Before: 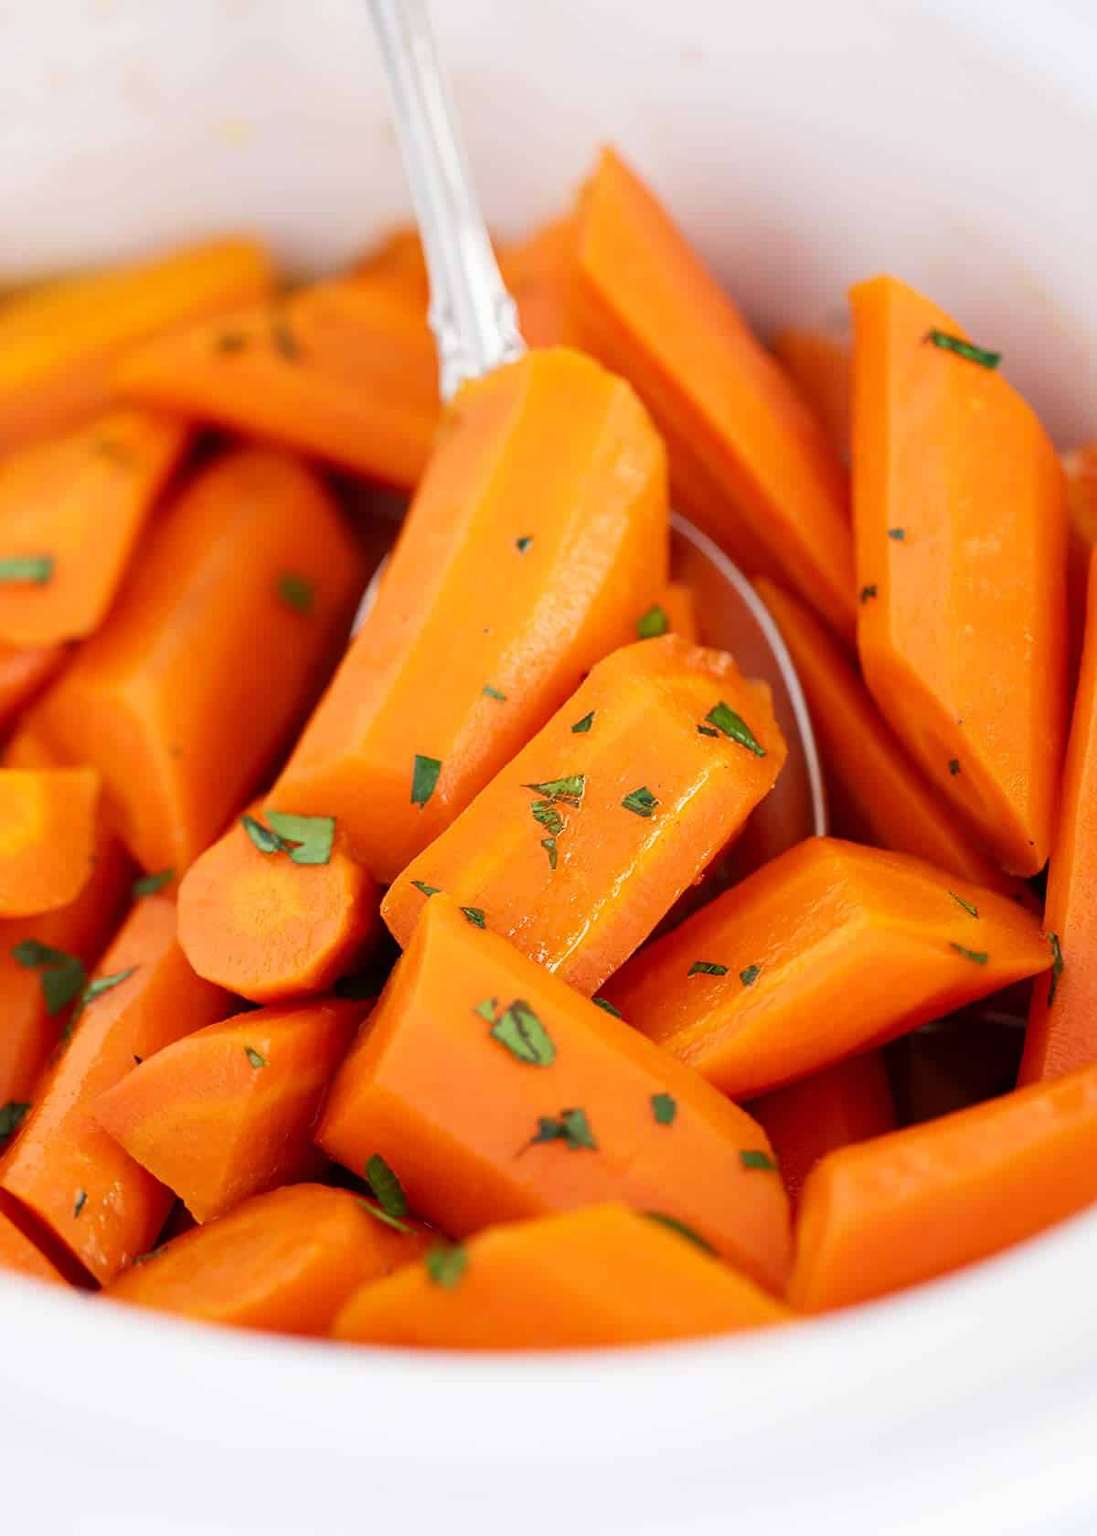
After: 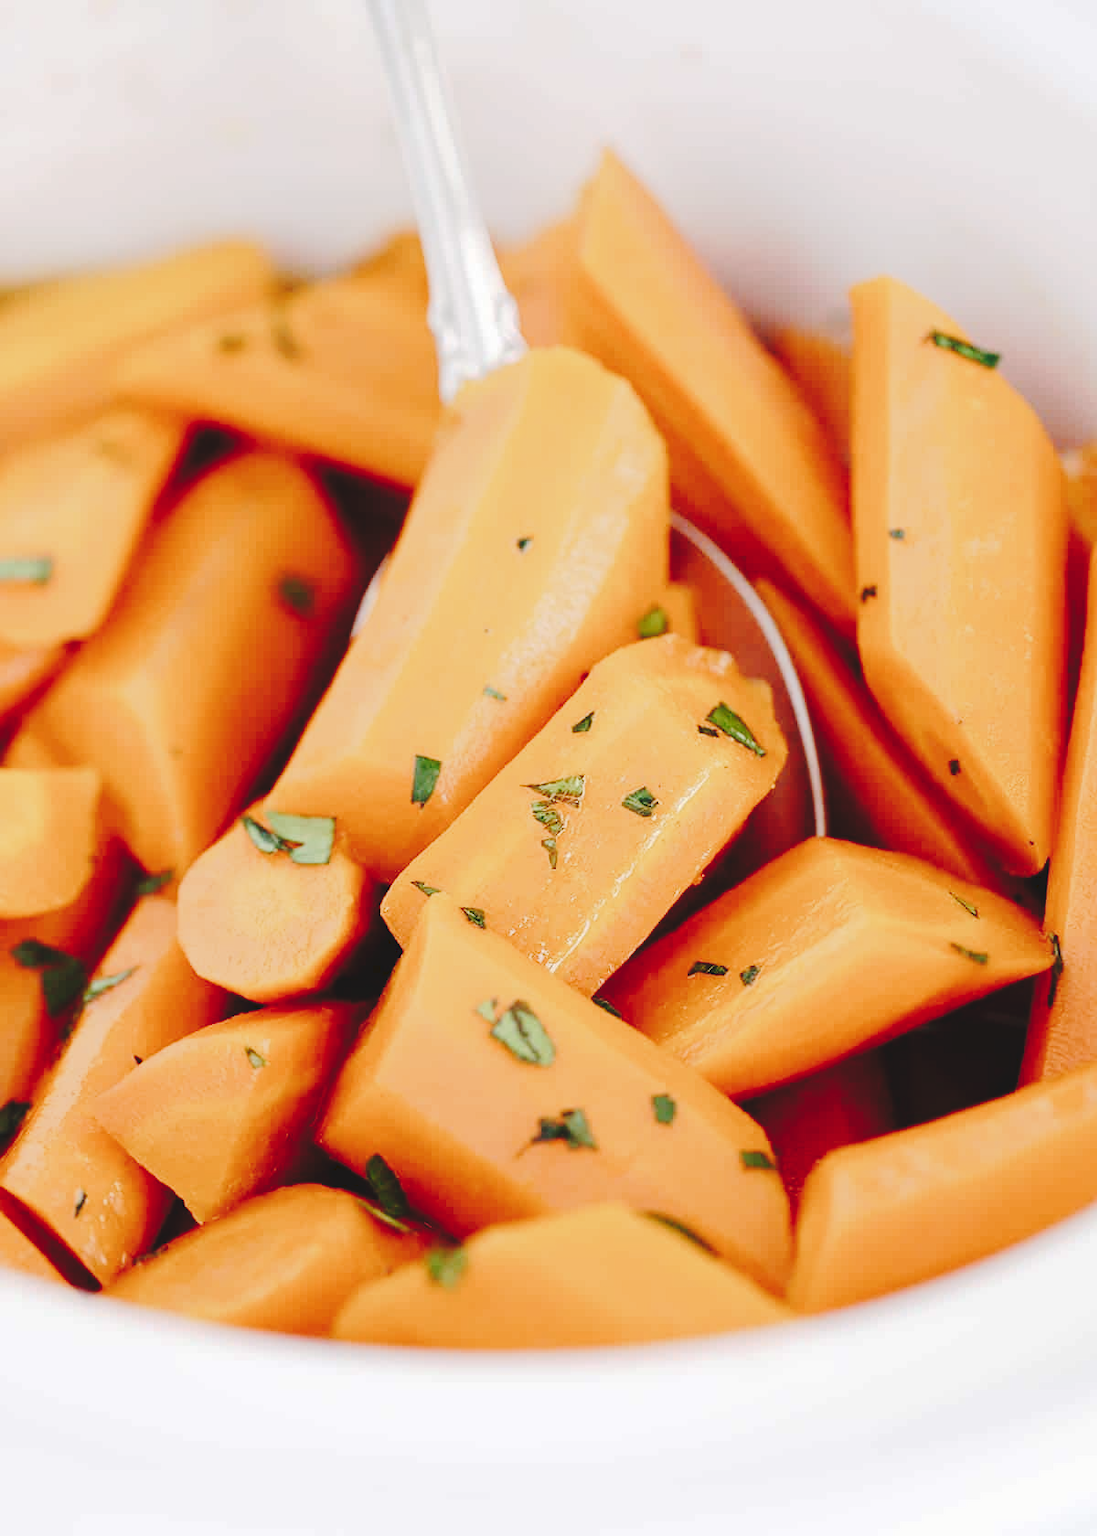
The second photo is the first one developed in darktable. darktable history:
tone curve: curves: ch0 [(0, 0) (0.003, 0.079) (0.011, 0.083) (0.025, 0.088) (0.044, 0.095) (0.069, 0.106) (0.1, 0.115) (0.136, 0.127) (0.177, 0.152) (0.224, 0.198) (0.277, 0.263) (0.335, 0.371) (0.399, 0.483) (0.468, 0.582) (0.543, 0.664) (0.623, 0.726) (0.709, 0.793) (0.801, 0.842) (0.898, 0.896) (1, 1)], preserve colors none
contrast brightness saturation: contrast 0.1, saturation -0.287
